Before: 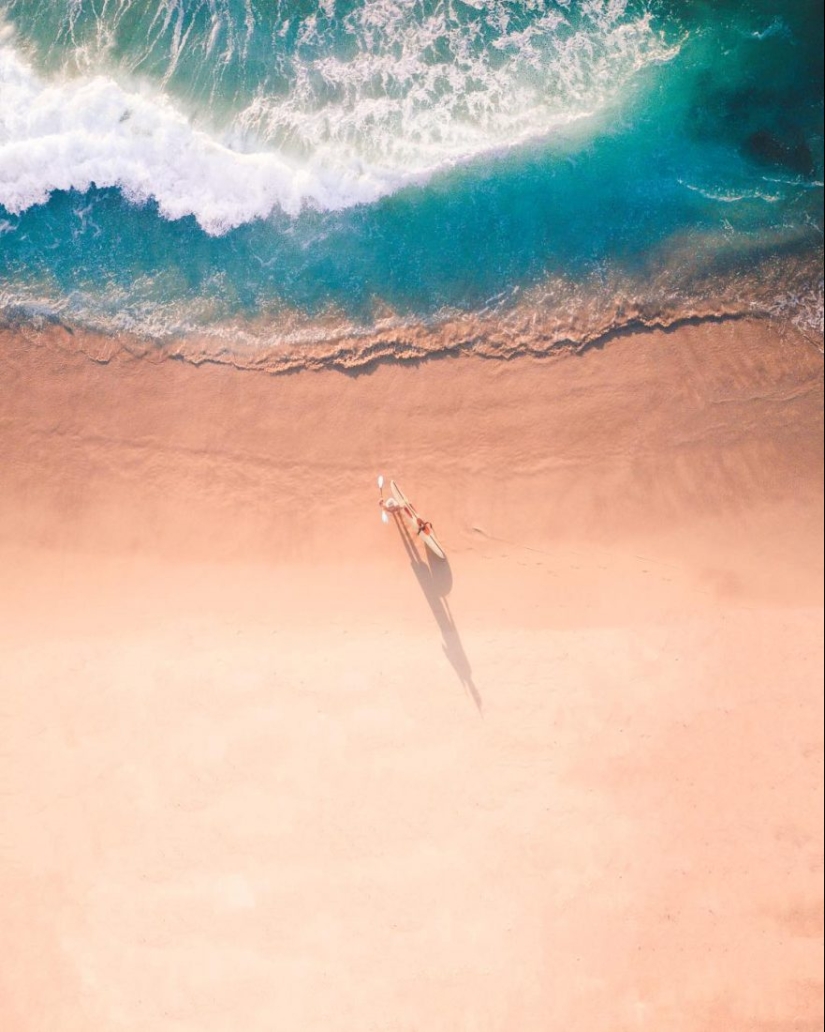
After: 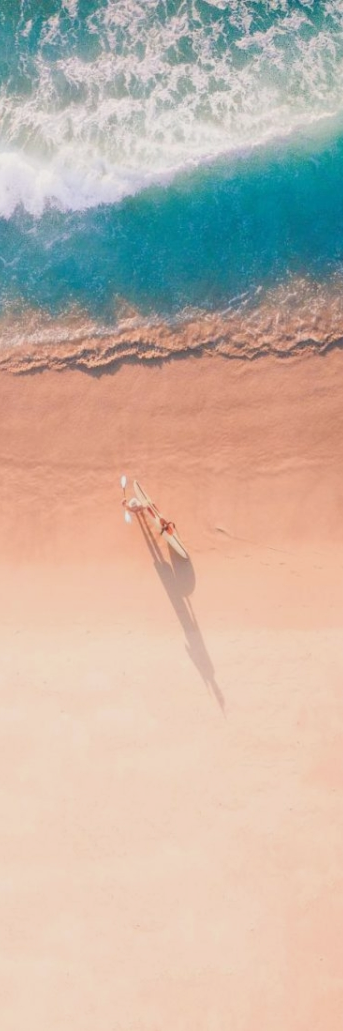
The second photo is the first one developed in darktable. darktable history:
color balance rgb: contrast -10%
crop: left 31.229%, right 27.105%
